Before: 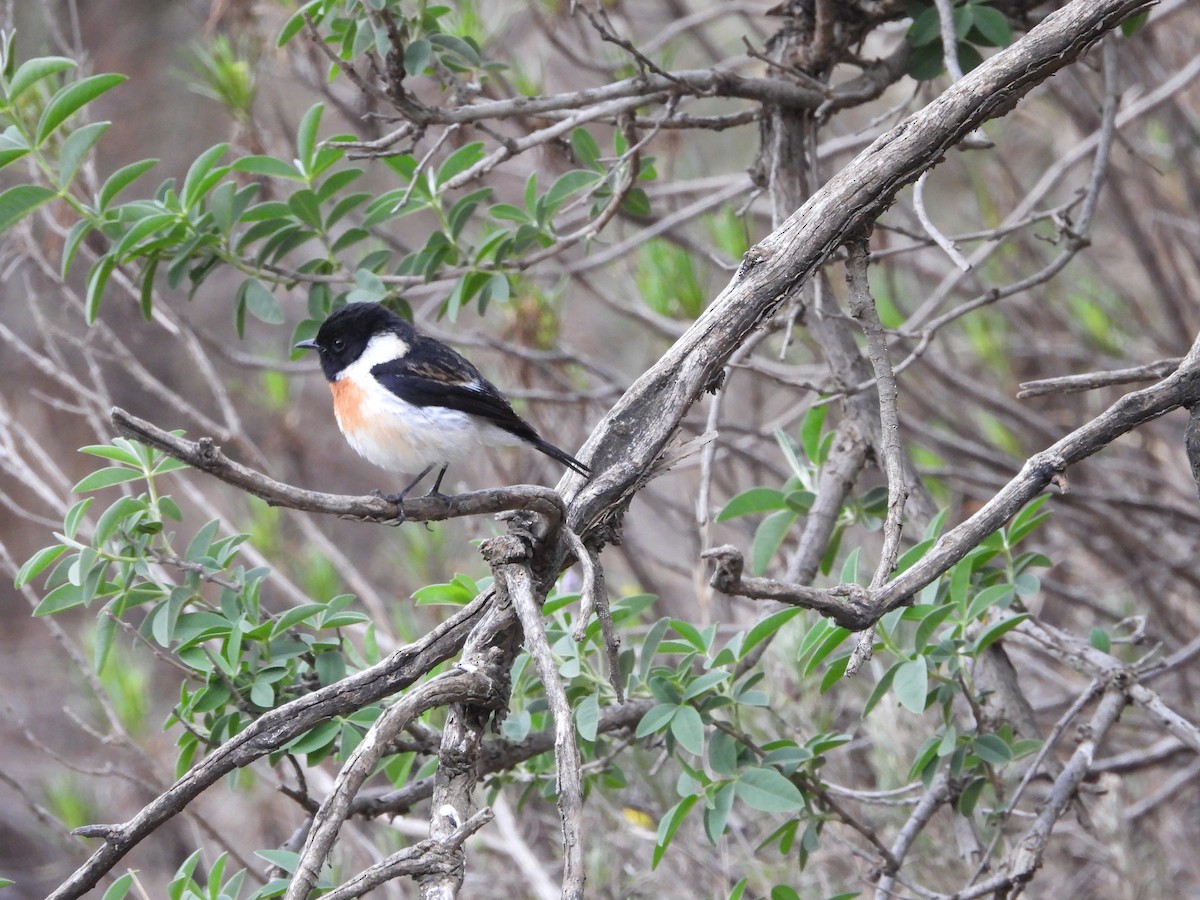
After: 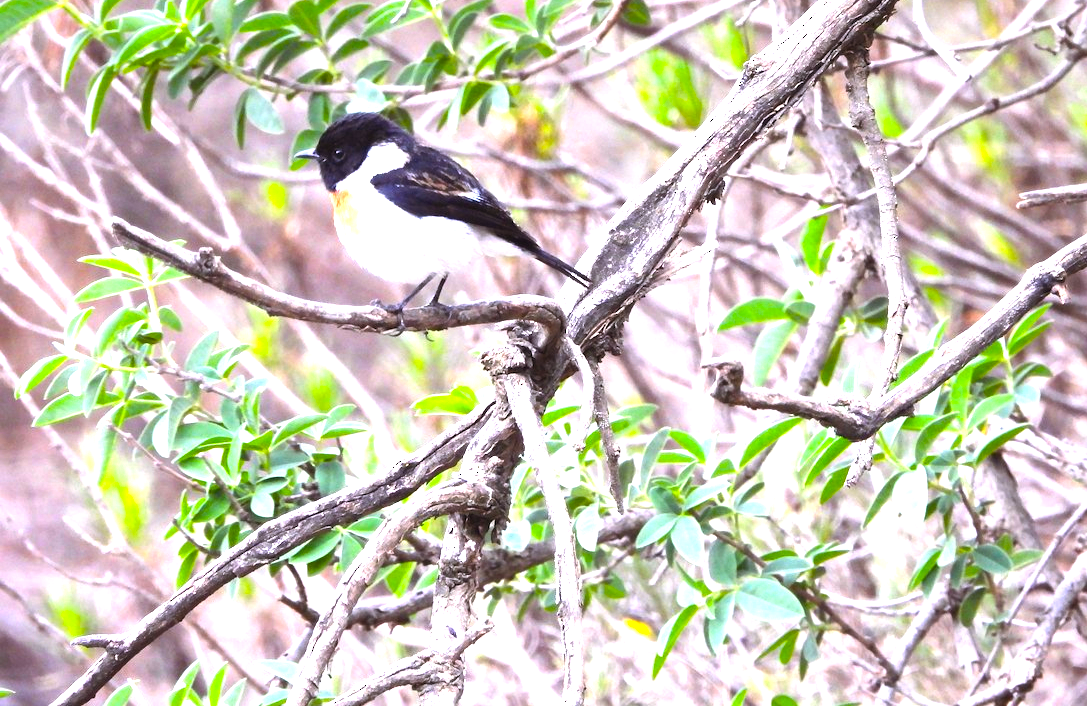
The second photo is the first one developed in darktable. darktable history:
color balance rgb: shadows lift › chroma 4.672%, shadows lift › hue 27.57°, highlights gain › chroma 1.531%, highlights gain › hue 309.21°, linear chroma grading › global chroma 33.86%, perceptual saturation grading › global saturation 25.579%, perceptual brilliance grading › global brilliance 14.643%, perceptual brilliance grading › shadows -35.781%
crop: top 21.189%, right 9.4%, bottom 0.338%
exposure: exposure 1 EV, compensate highlight preservation false
